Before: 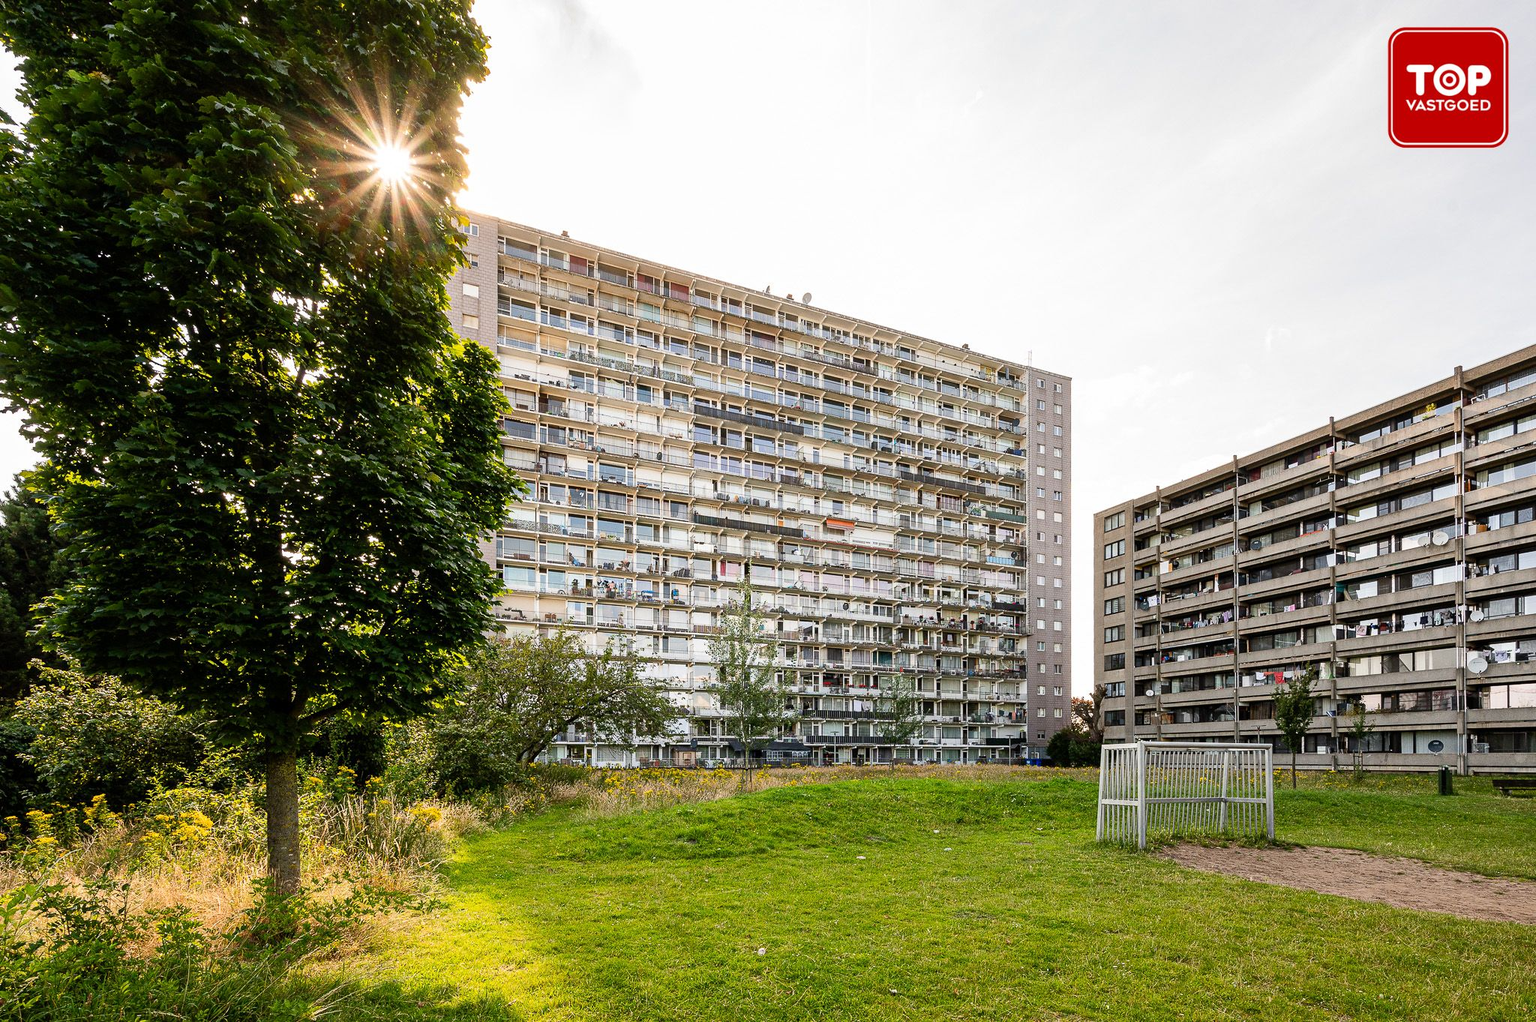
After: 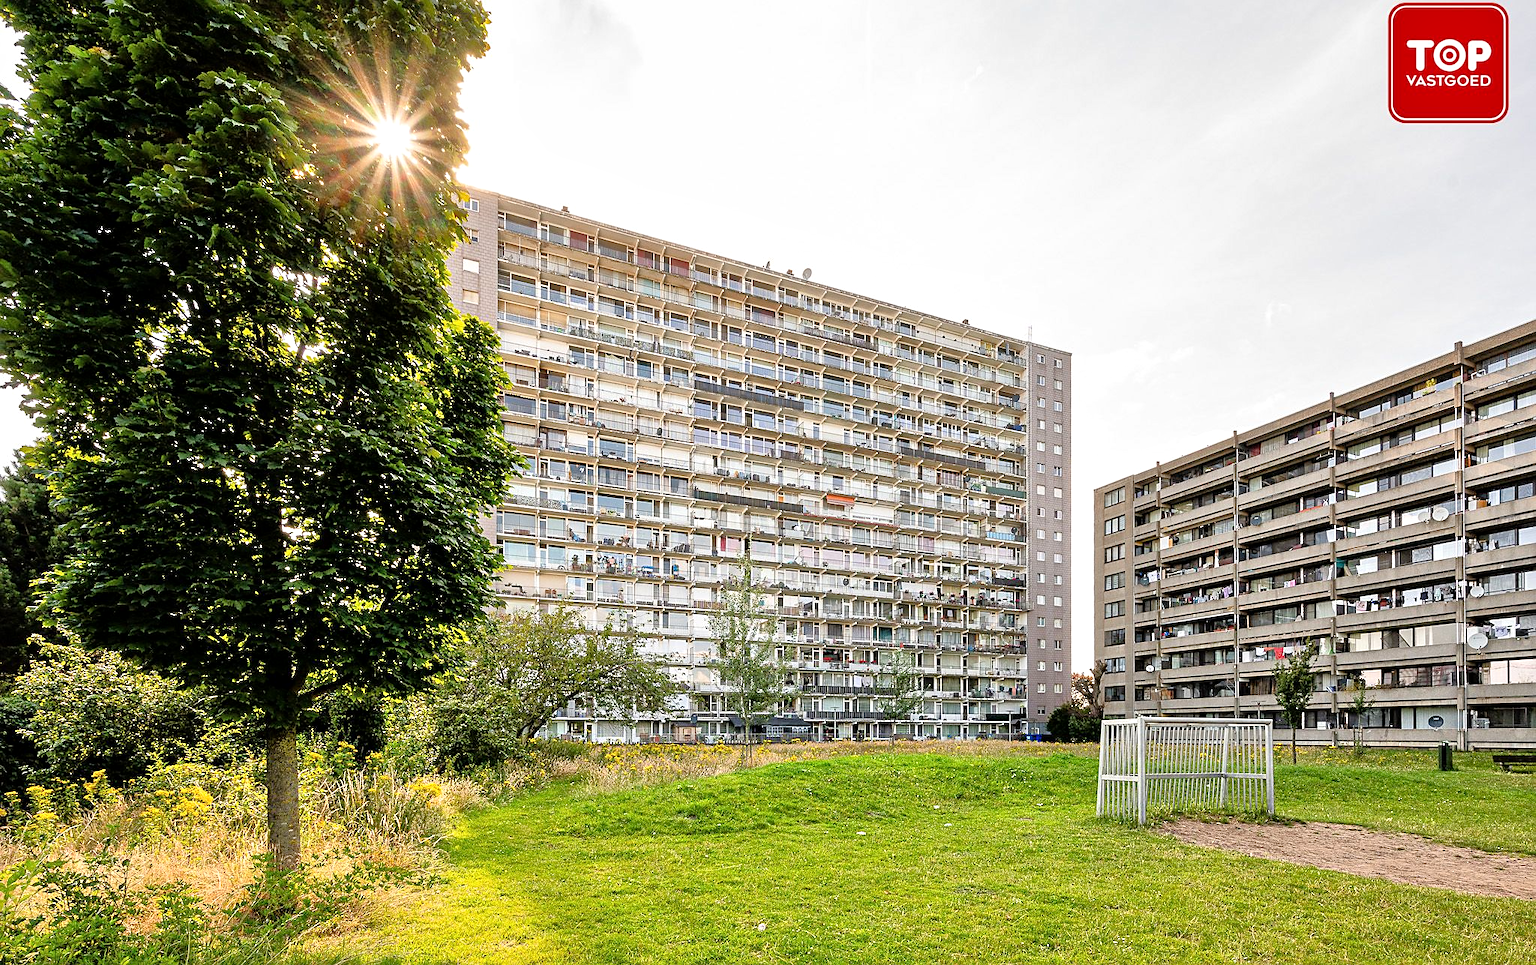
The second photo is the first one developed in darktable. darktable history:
tone equalizer: -7 EV 0.144 EV, -6 EV 0.589 EV, -5 EV 1.16 EV, -4 EV 1.3 EV, -3 EV 1.18 EV, -2 EV 0.6 EV, -1 EV 0.166 EV, mask exposure compensation -0.509 EV
local contrast: mode bilateral grid, contrast 19, coarseness 50, detail 120%, midtone range 0.2
sharpen: radius 1.896, amount 0.404, threshold 1.338
crop and rotate: top 2.437%, bottom 3.071%
